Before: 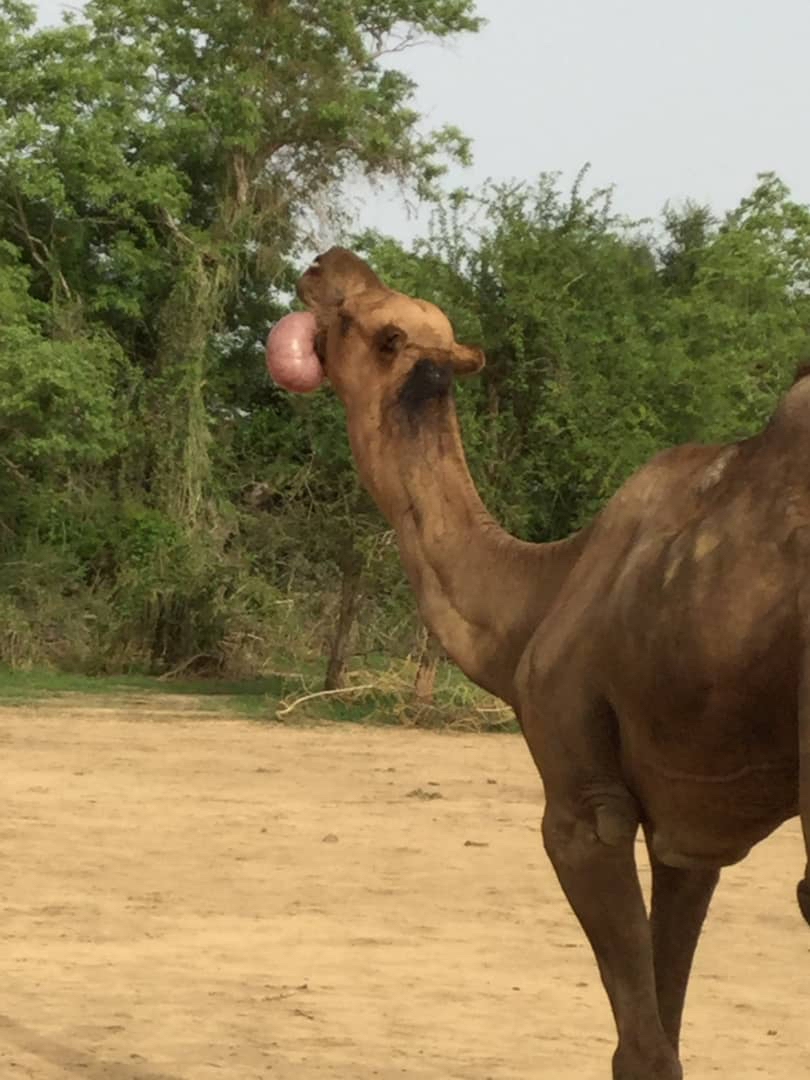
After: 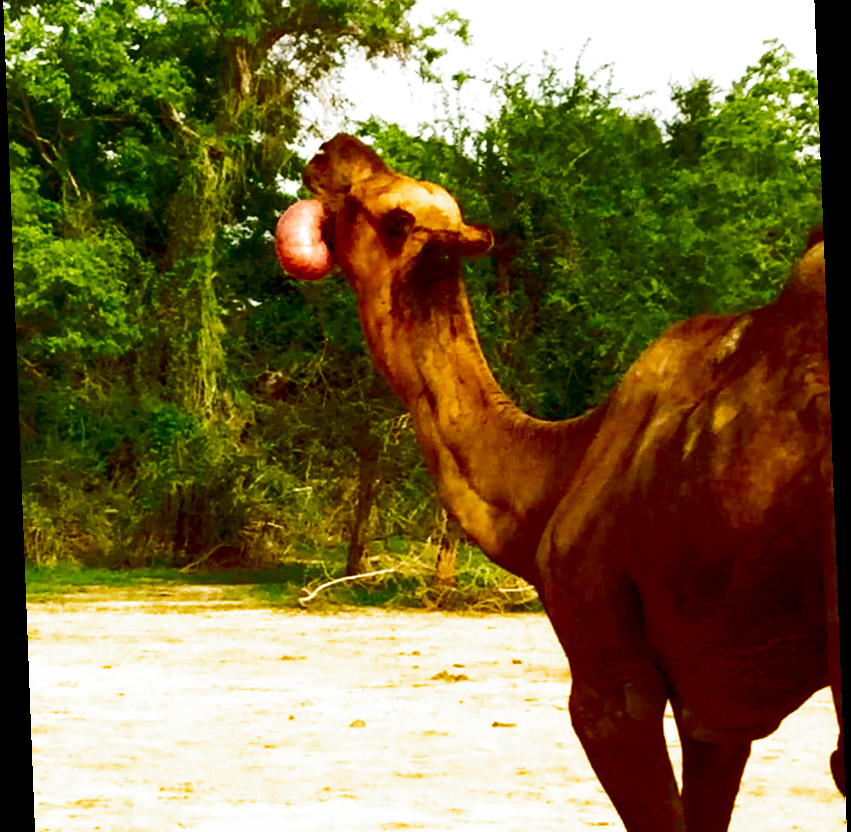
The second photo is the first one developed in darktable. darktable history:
color balance rgb: perceptual saturation grading › global saturation 25%, perceptual brilliance grading › mid-tones 10%, perceptual brilliance grading › shadows 15%, global vibrance 20%
velvia: on, module defaults
rotate and perspective: rotation -2.22°, lens shift (horizontal) -0.022, automatic cropping off
crop and rotate: top 12.5%, bottom 12.5%
contrast brightness saturation: contrast 0.09, brightness -0.59, saturation 0.17
haze removal: compatibility mode true, adaptive false
filmic rgb: middle gray luminance 8.8%, black relative exposure -6.3 EV, white relative exposure 2.7 EV, threshold 6 EV, target black luminance 0%, hardness 4.74, latitude 73.47%, contrast 1.332, shadows ↔ highlights balance 10.13%, add noise in highlights 0, preserve chrominance no, color science v3 (2019), use custom middle-gray values true, iterations of high-quality reconstruction 0, contrast in highlights soft, enable highlight reconstruction true
